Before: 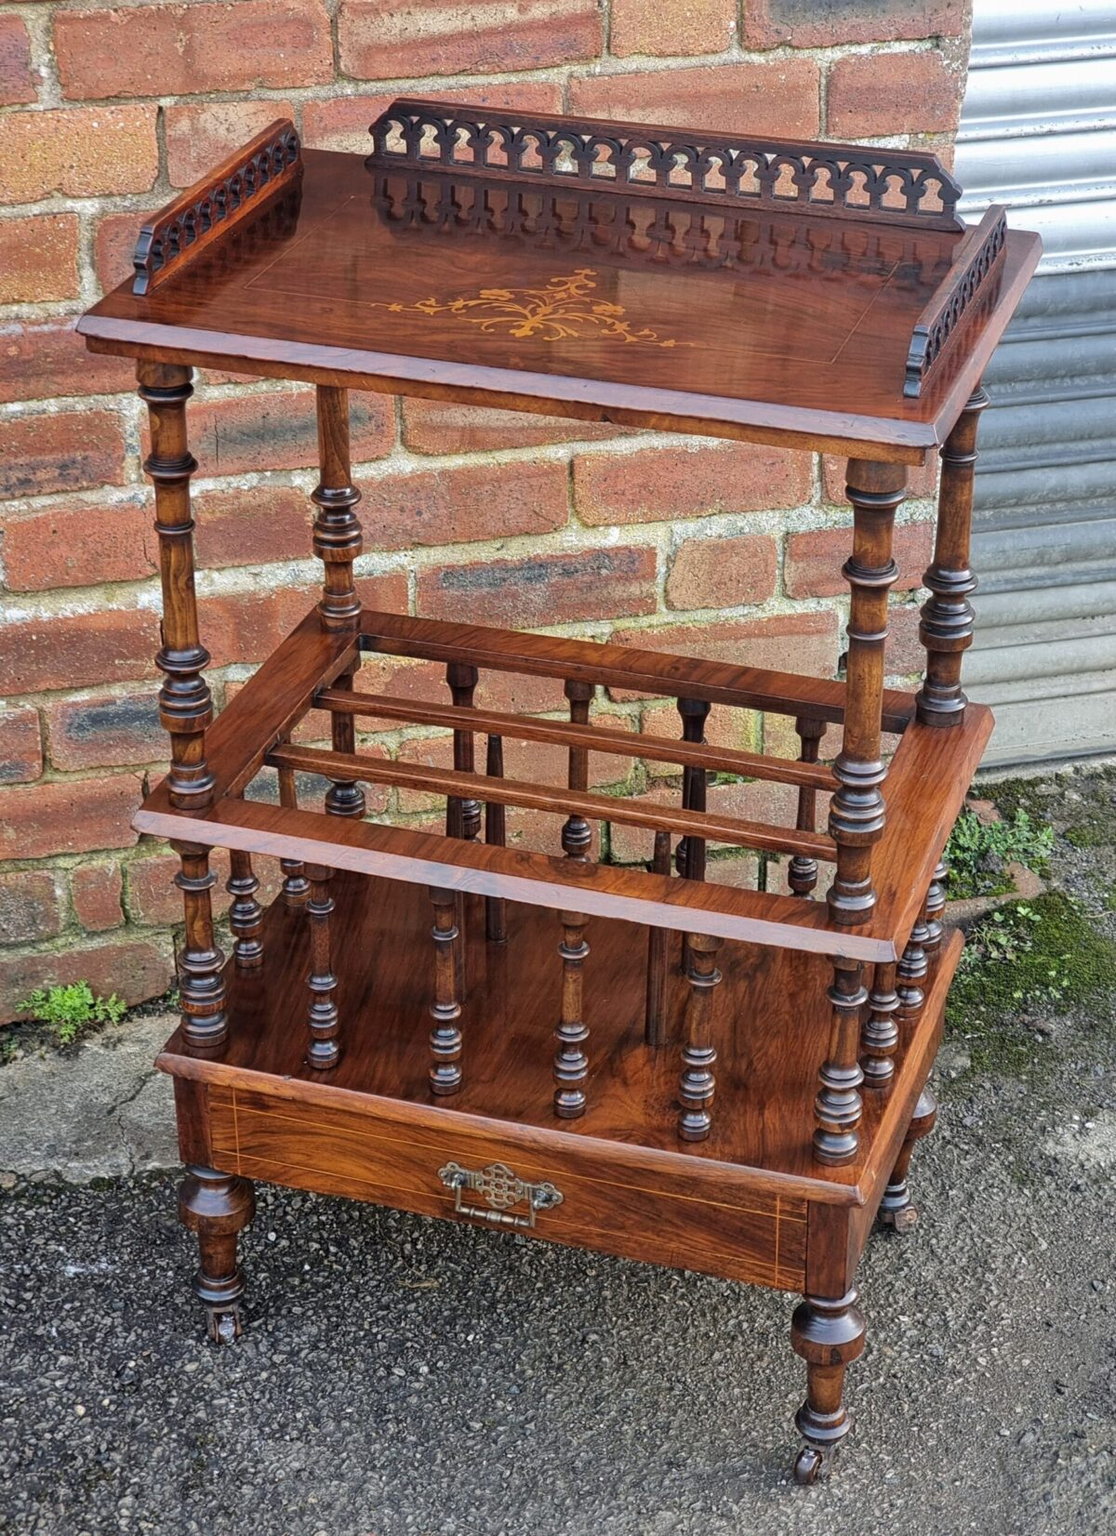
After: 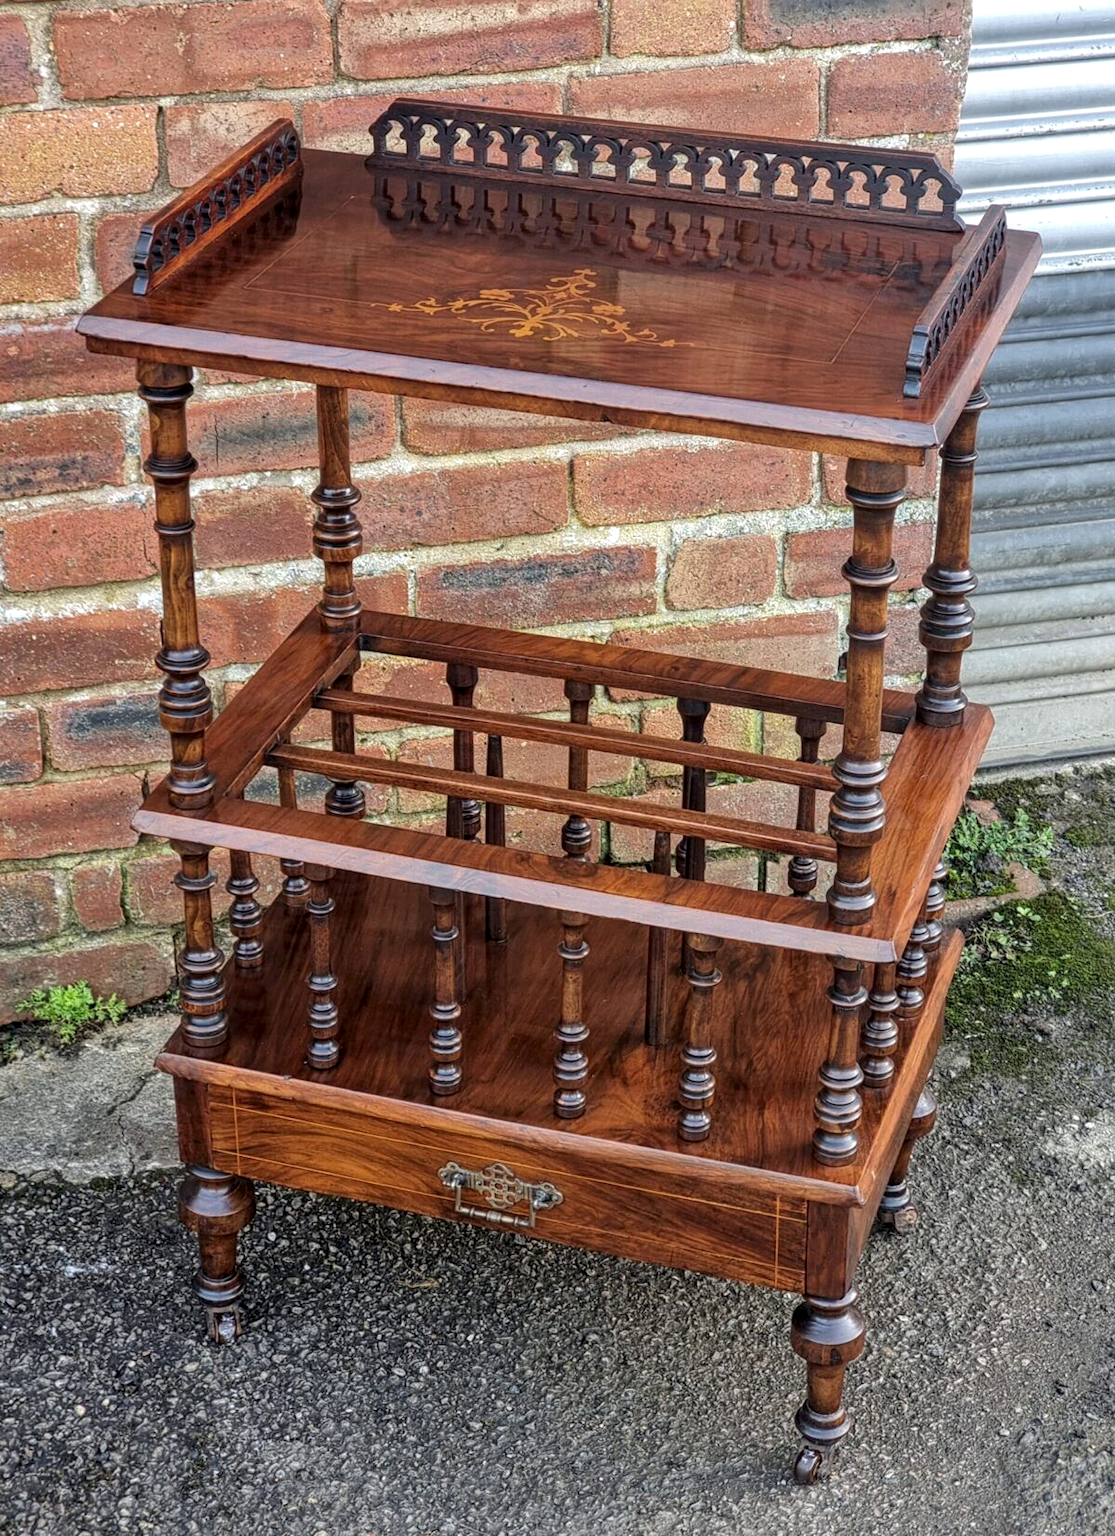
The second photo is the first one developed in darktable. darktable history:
local contrast: detail 130%
levels: levels [0, 0.498, 0.996]
